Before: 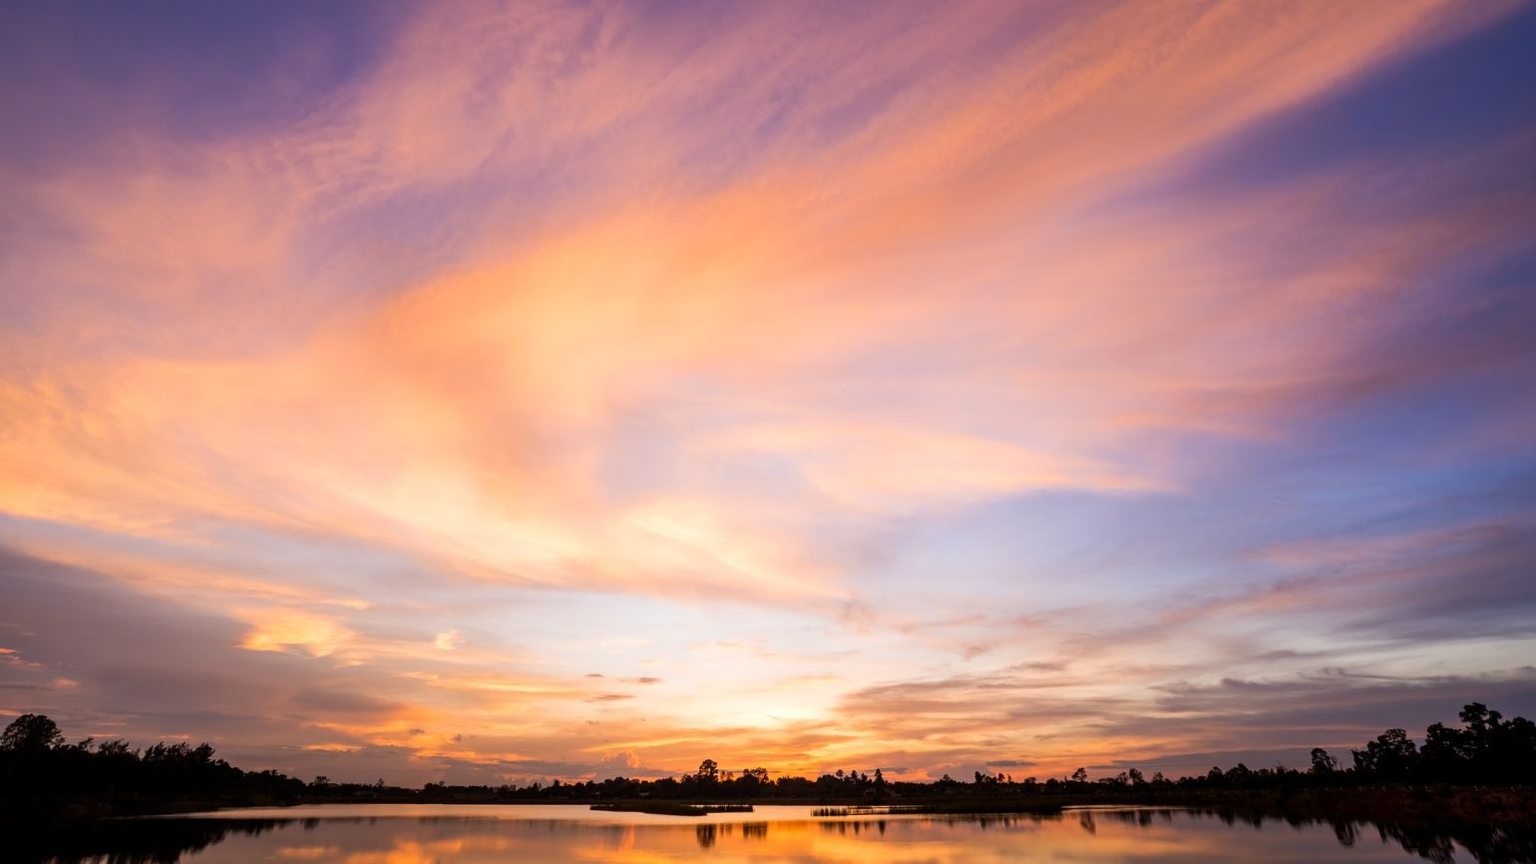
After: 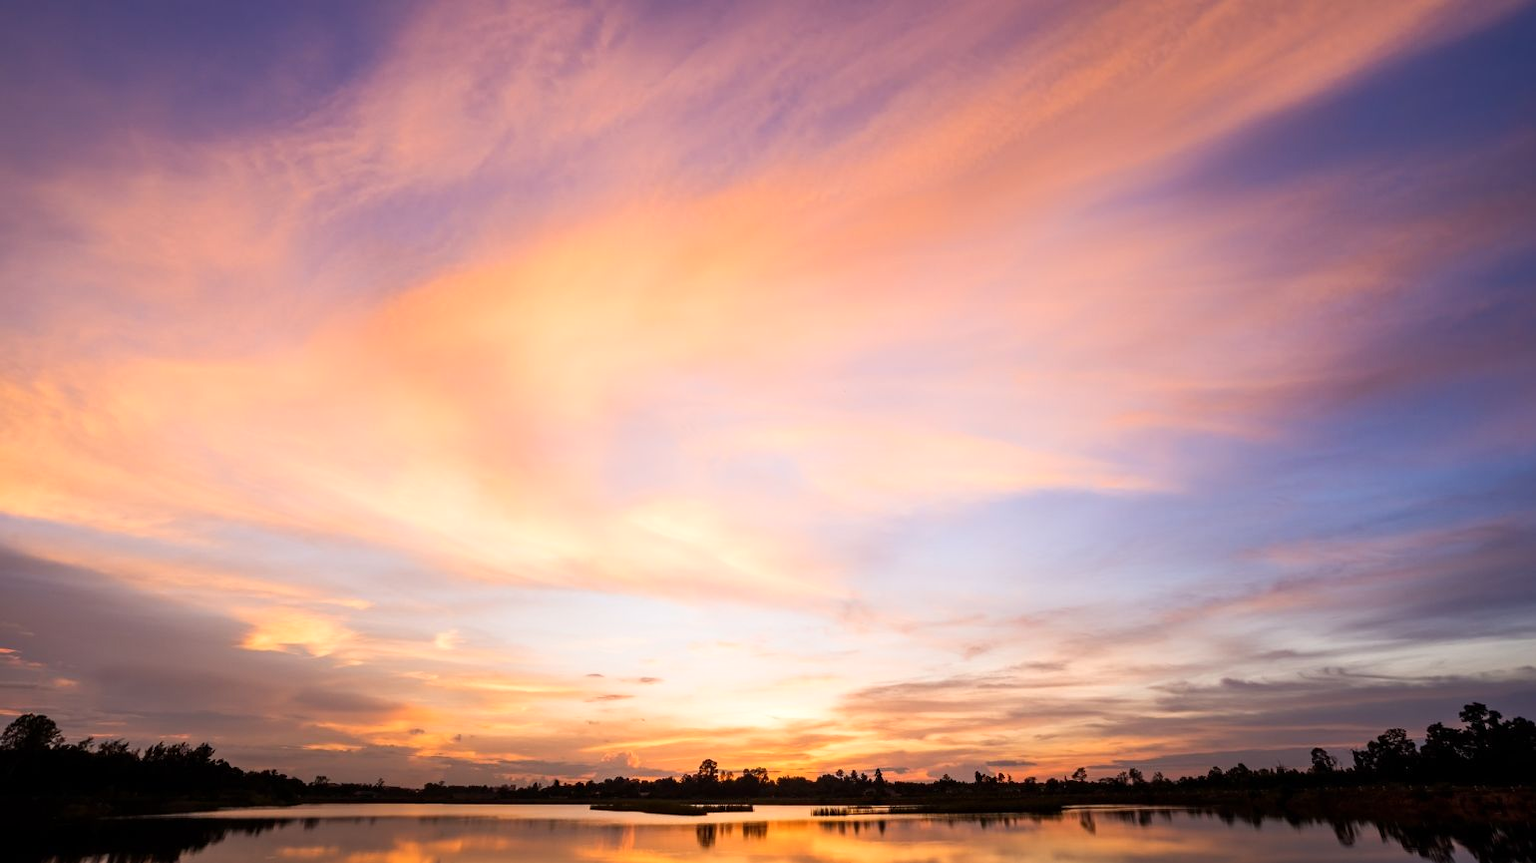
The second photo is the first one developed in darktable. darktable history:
shadows and highlights: shadows 0, highlights 40
tone equalizer: on, module defaults
